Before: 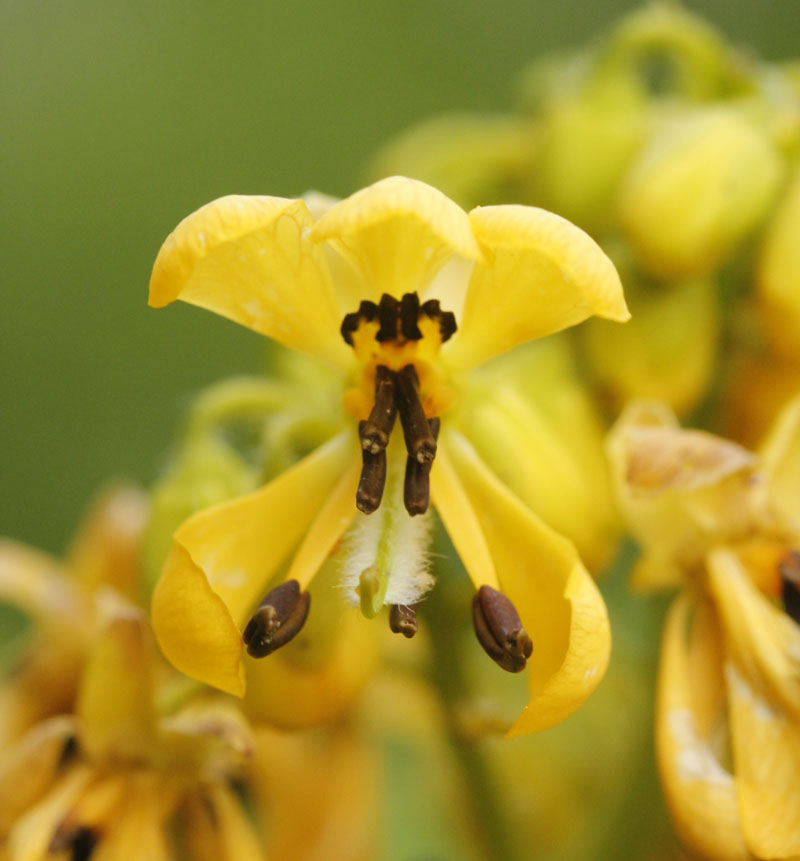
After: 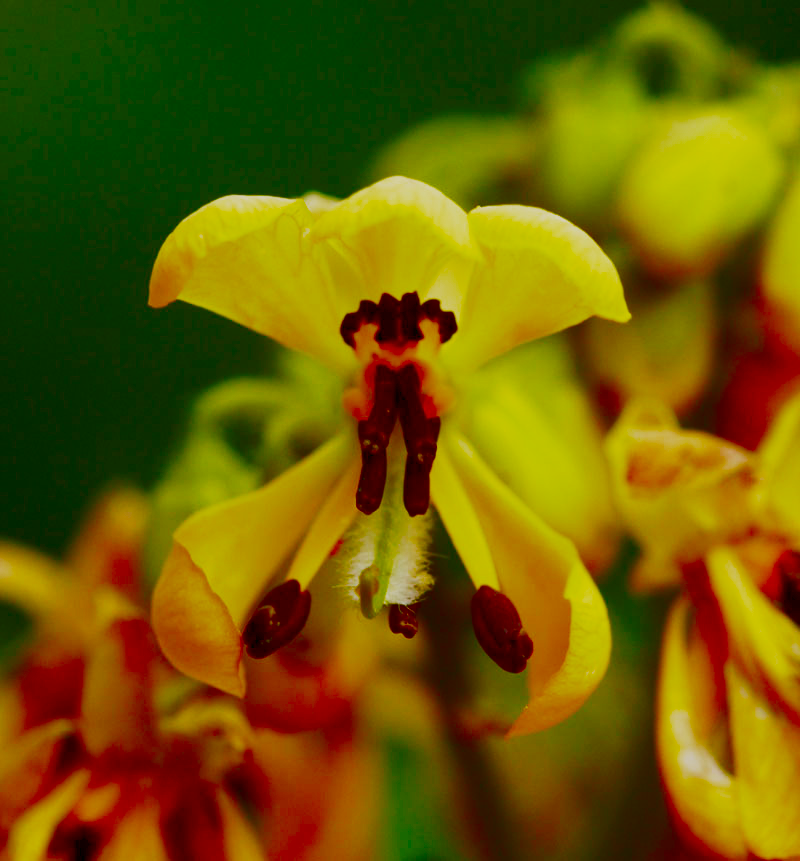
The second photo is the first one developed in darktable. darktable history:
base curve: curves: ch0 [(0, 0) (0.088, 0.125) (0.176, 0.251) (0.354, 0.501) (0.613, 0.749) (1, 0.877)], preserve colors none
contrast brightness saturation: brightness -0.994, saturation 0.98
